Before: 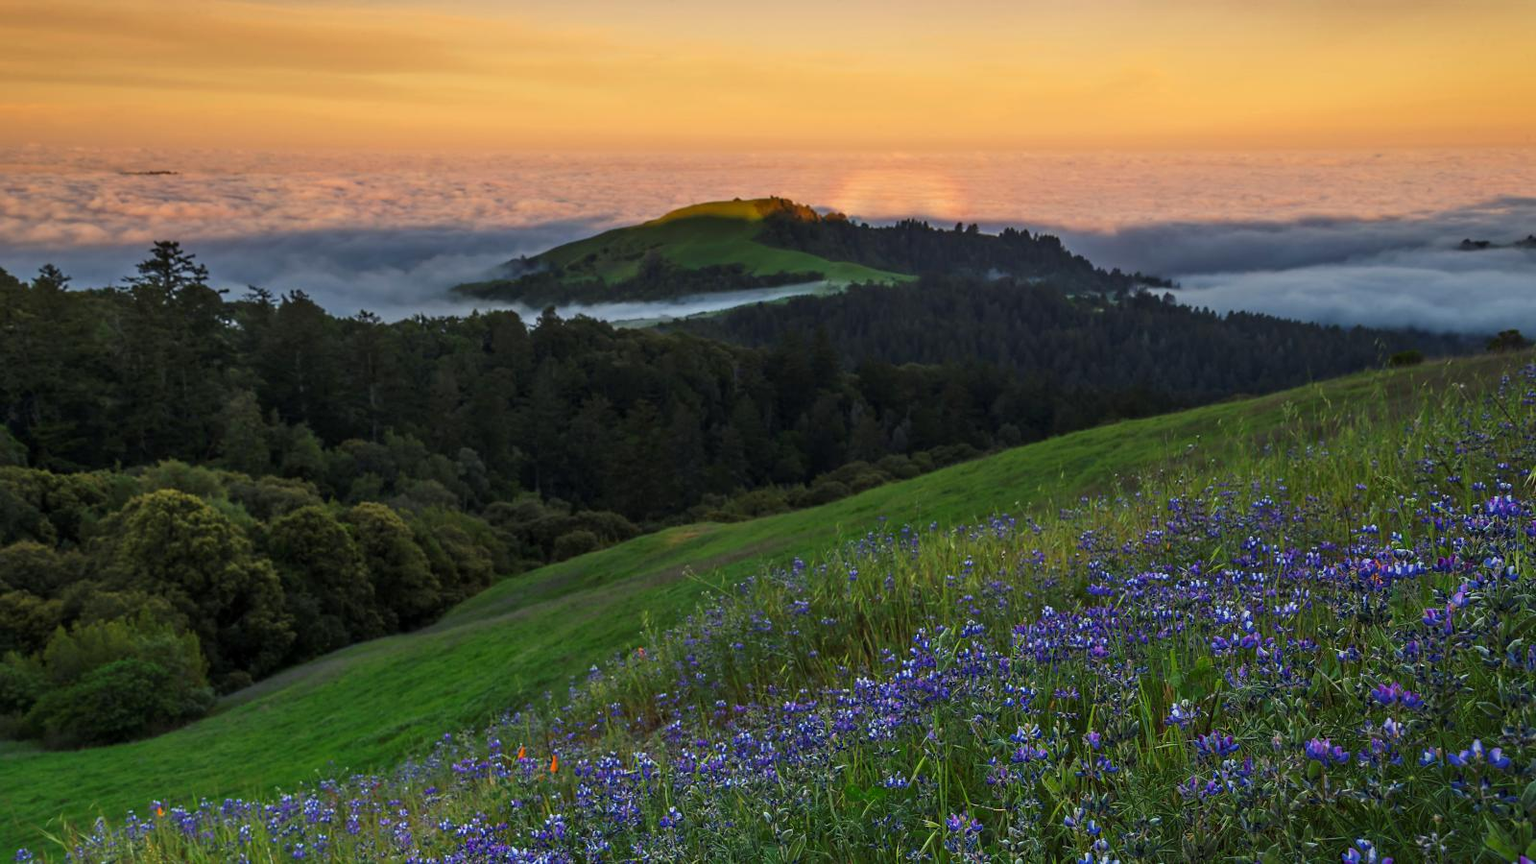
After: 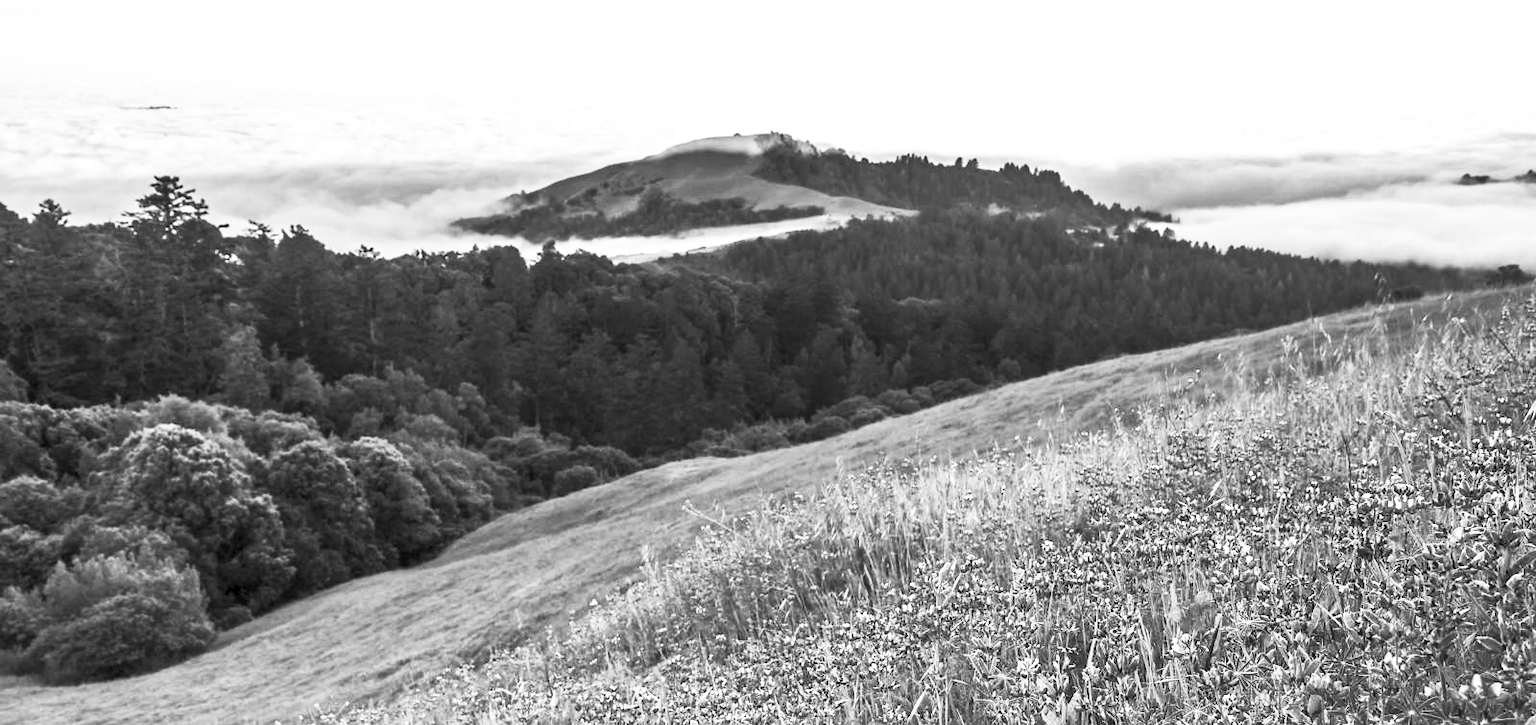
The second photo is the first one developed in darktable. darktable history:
crop: top 7.625%, bottom 8.027%
exposure: exposure 1.5 EV, compensate highlight preservation false
contrast brightness saturation: contrast 0.53, brightness 0.47, saturation -1
shadows and highlights: shadows 25, highlights -25
